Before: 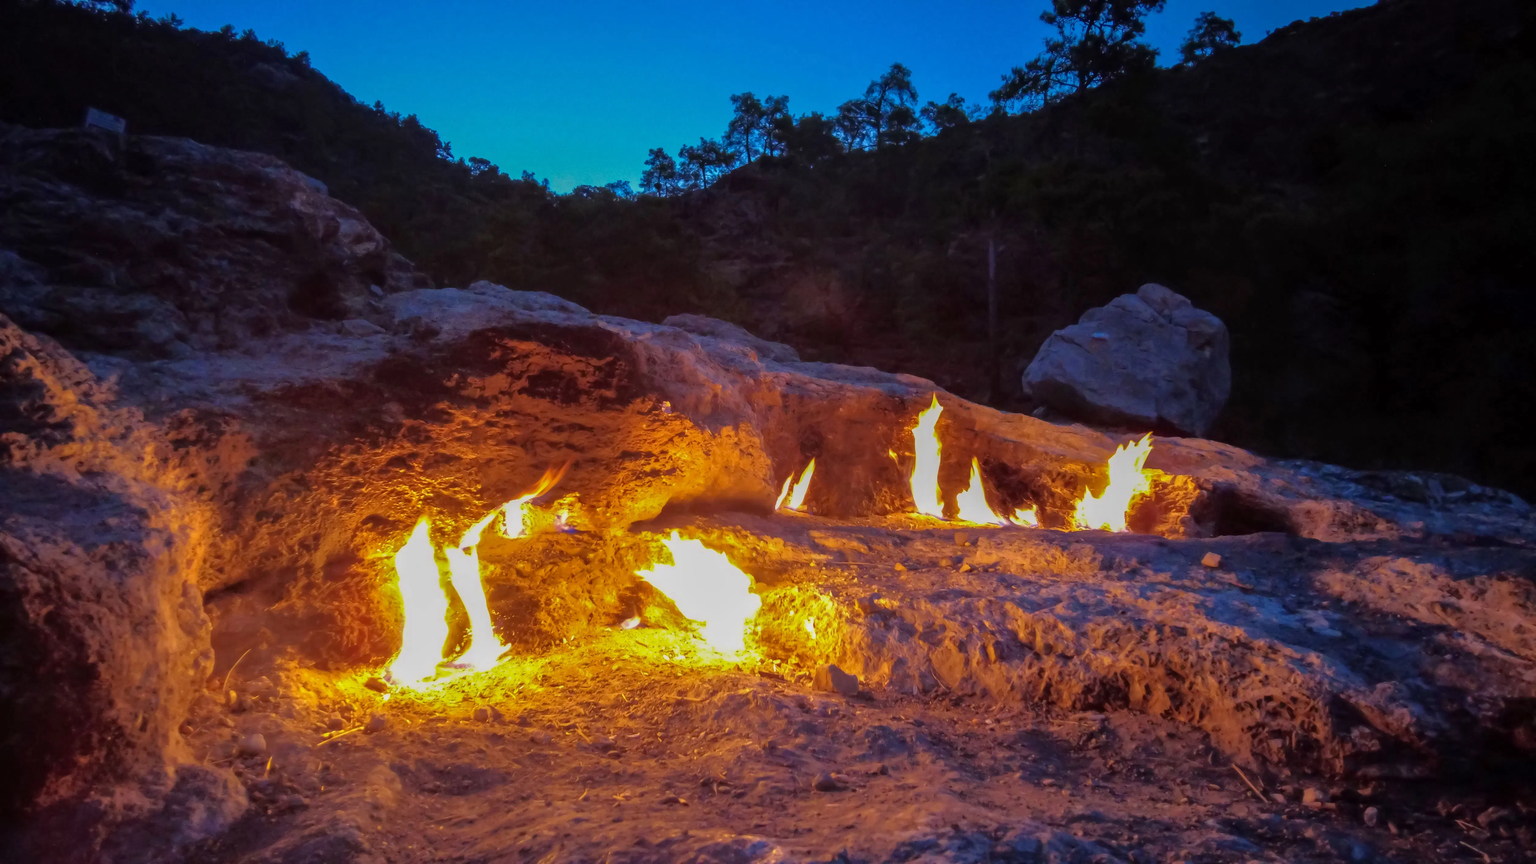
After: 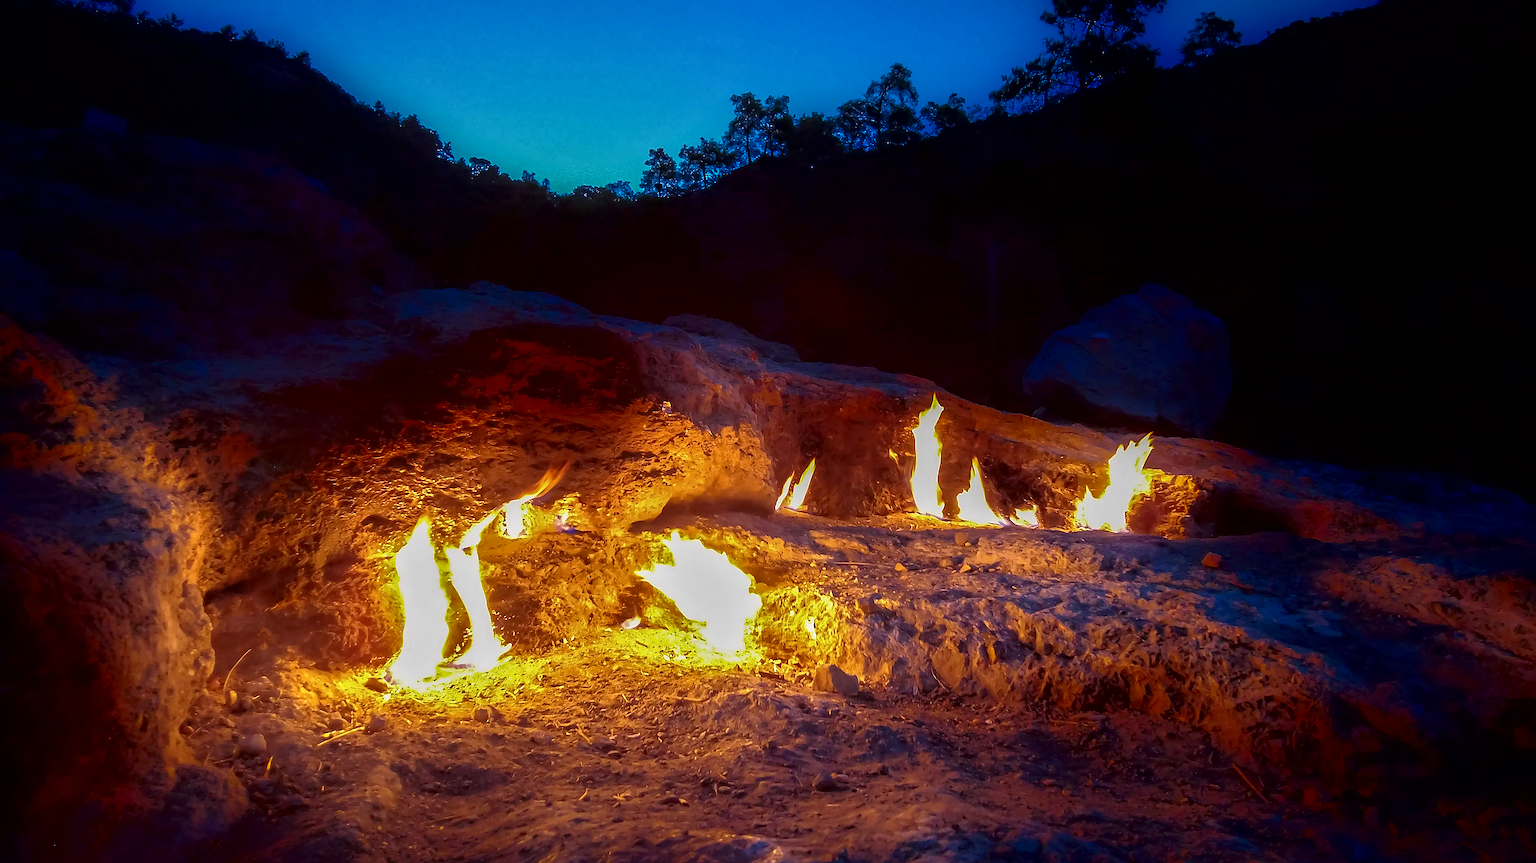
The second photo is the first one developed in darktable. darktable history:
shadows and highlights: shadows -88.03, highlights -35.45, shadows color adjustment 99.15%, highlights color adjustment 0%, soften with gaussian
sharpen: amount 2
local contrast: mode bilateral grid, contrast 20, coarseness 50, detail 148%, midtone range 0.2
